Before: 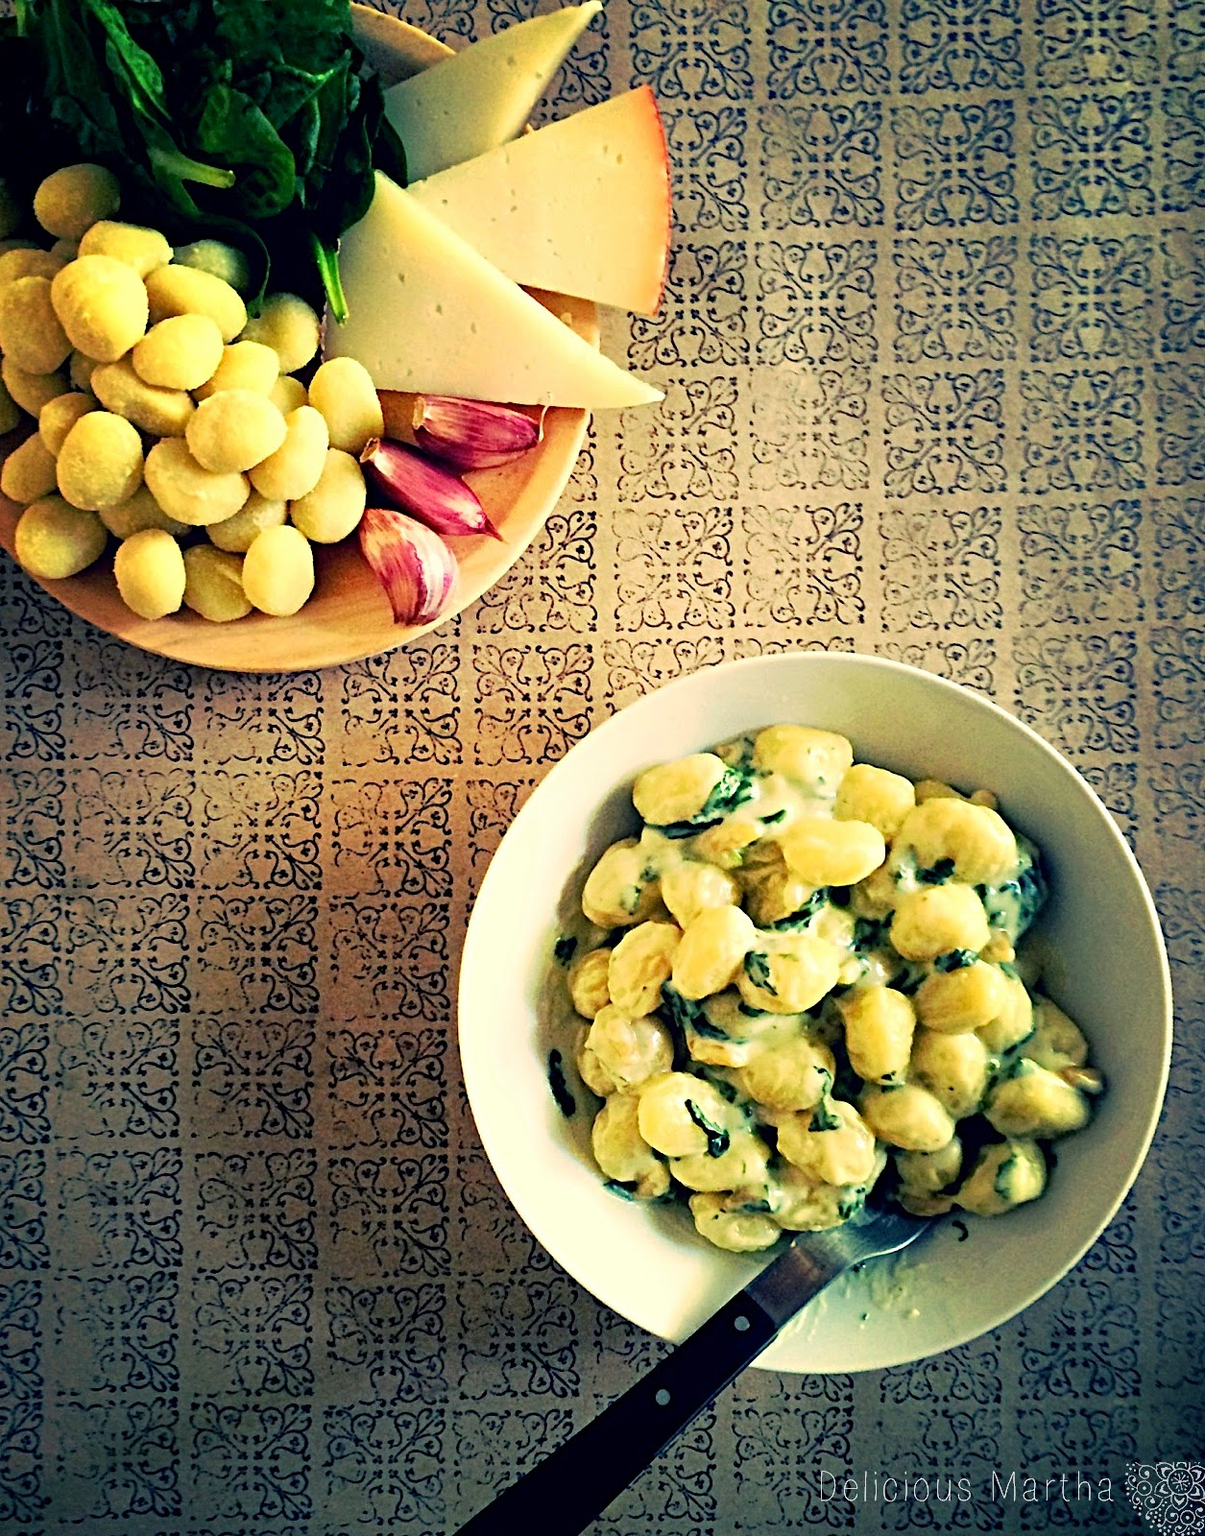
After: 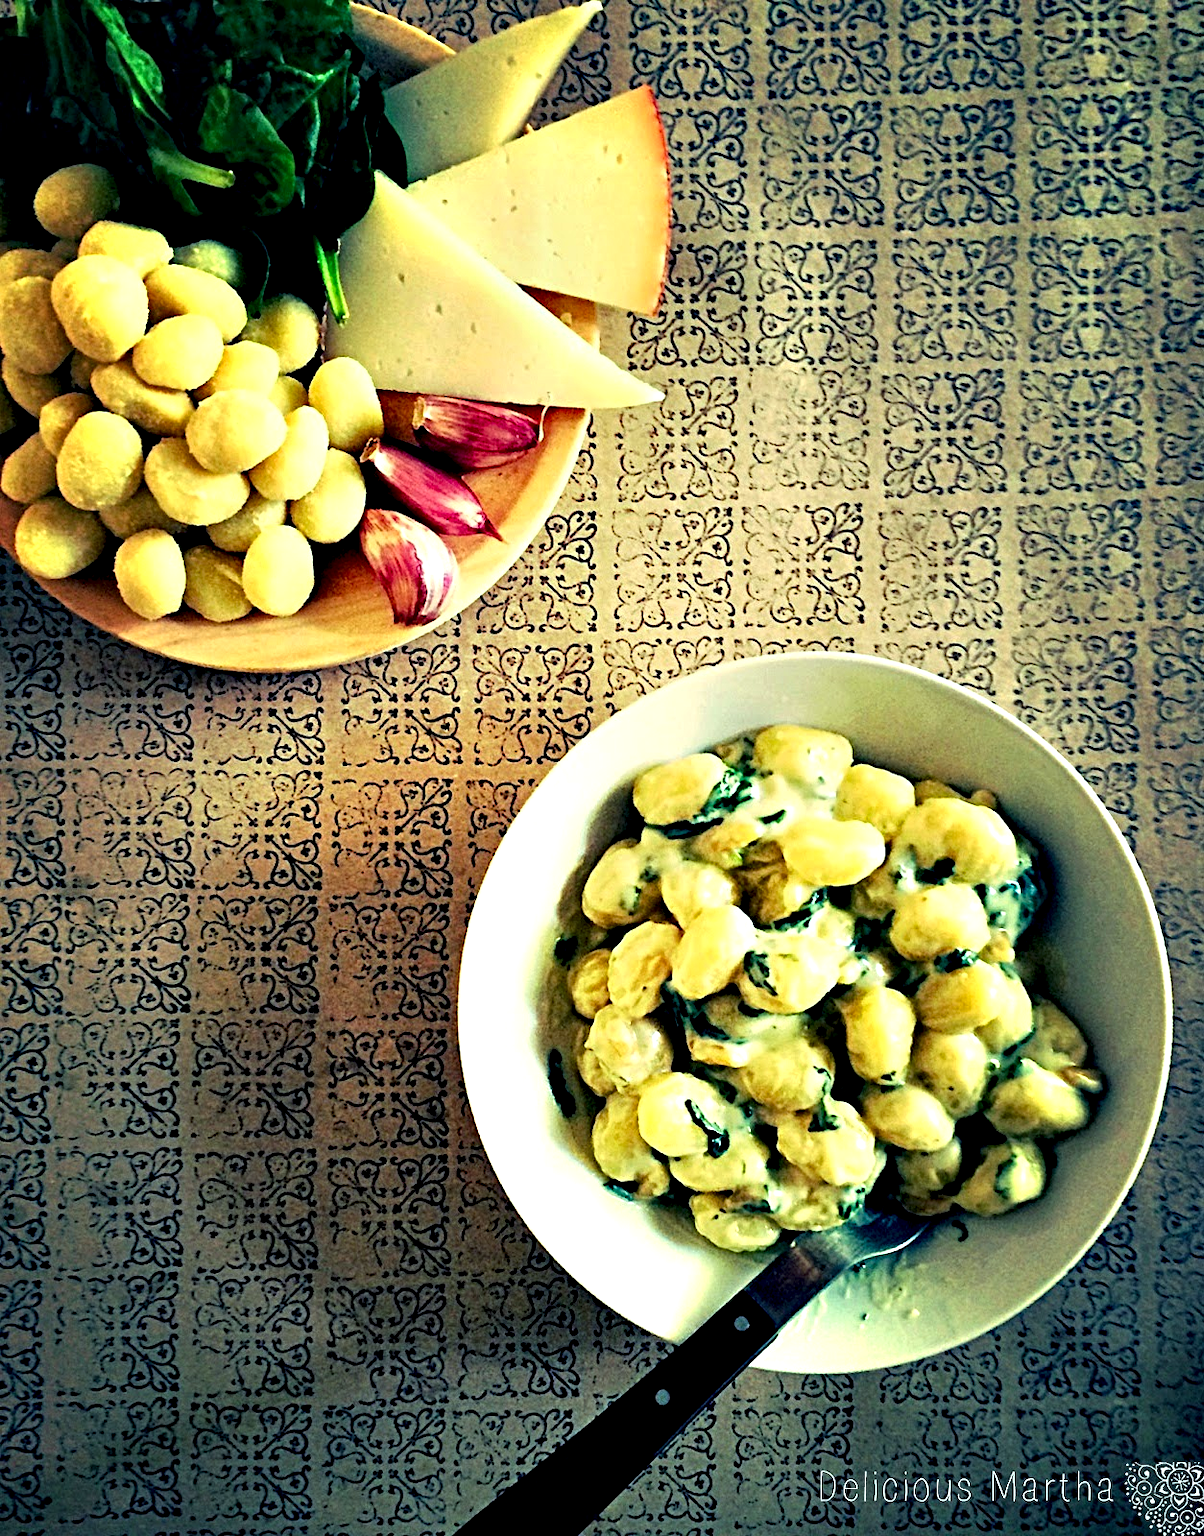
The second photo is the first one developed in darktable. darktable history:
contrast equalizer: octaves 7, y [[0.6 ×6], [0.55 ×6], [0 ×6], [0 ×6], [0 ×6]]
color correction: highlights a* -6.74, highlights b* 0.381
